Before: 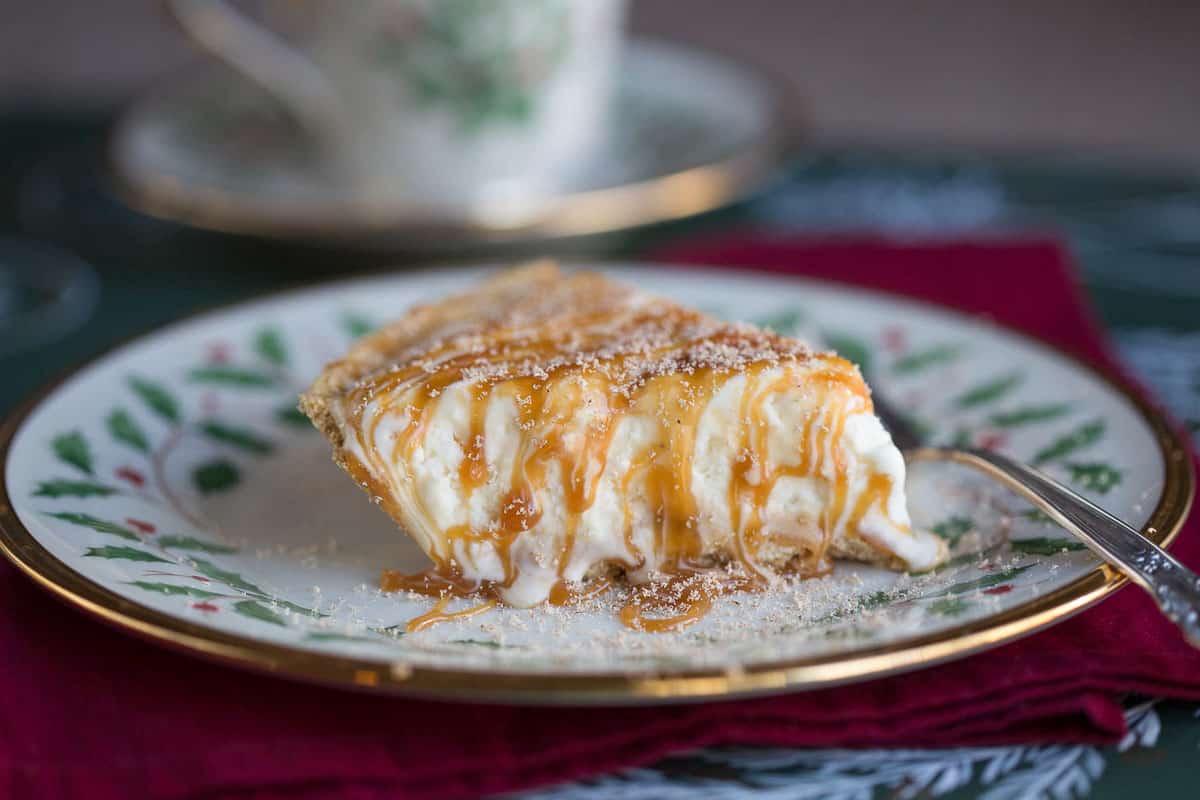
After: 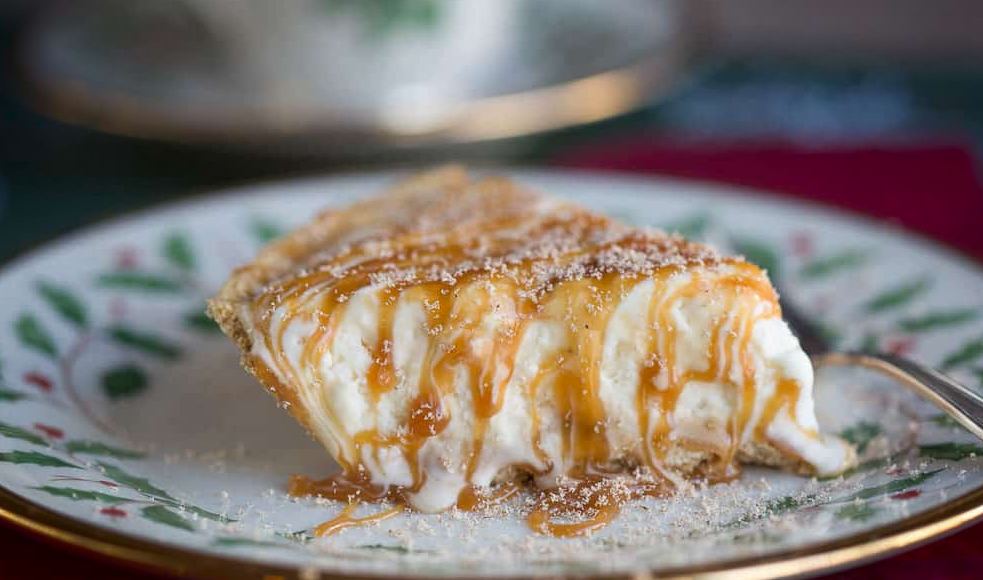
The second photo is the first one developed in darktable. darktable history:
crop: left 7.737%, top 11.998%, right 10.296%, bottom 15.463%
shadows and highlights: shadows -88.8, highlights -36.33, soften with gaussian
